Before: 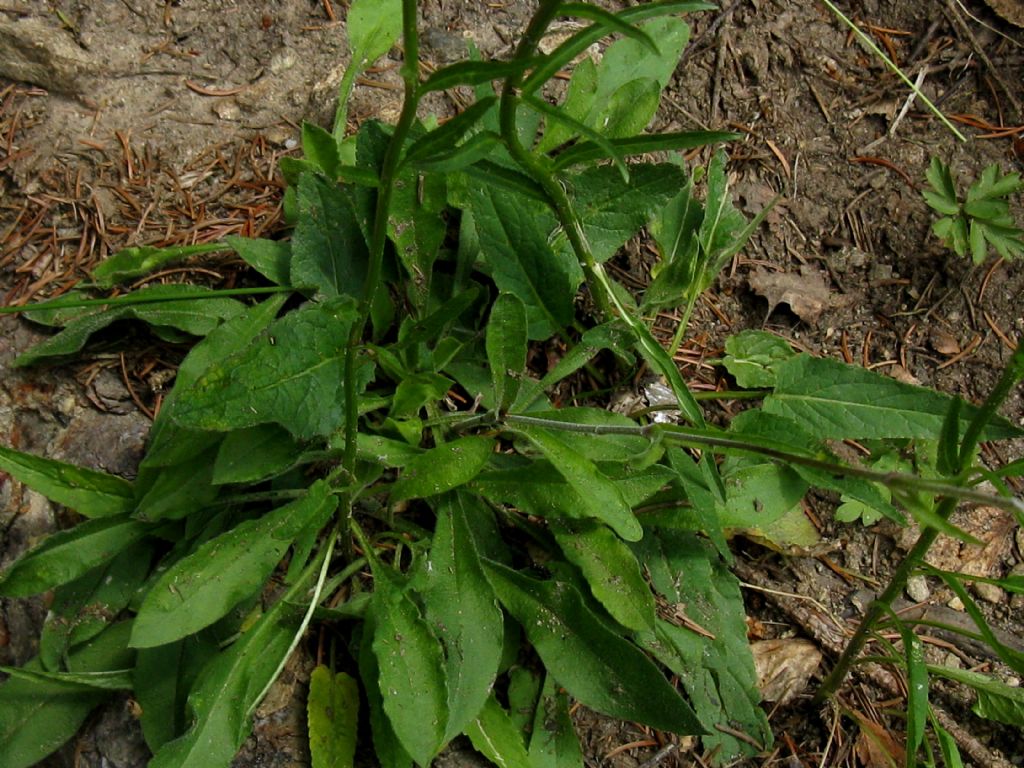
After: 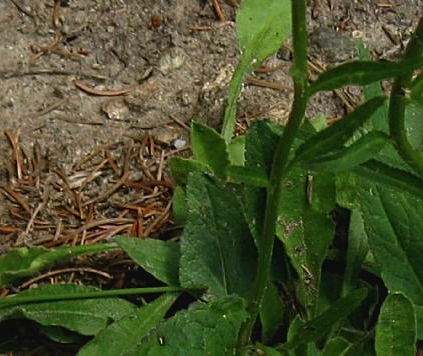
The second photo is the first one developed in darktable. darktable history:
sharpen: on, module defaults
crop and rotate: left 10.84%, top 0.072%, right 47.761%, bottom 53.543%
contrast brightness saturation: contrast -0.085, brightness -0.036, saturation -0.106
